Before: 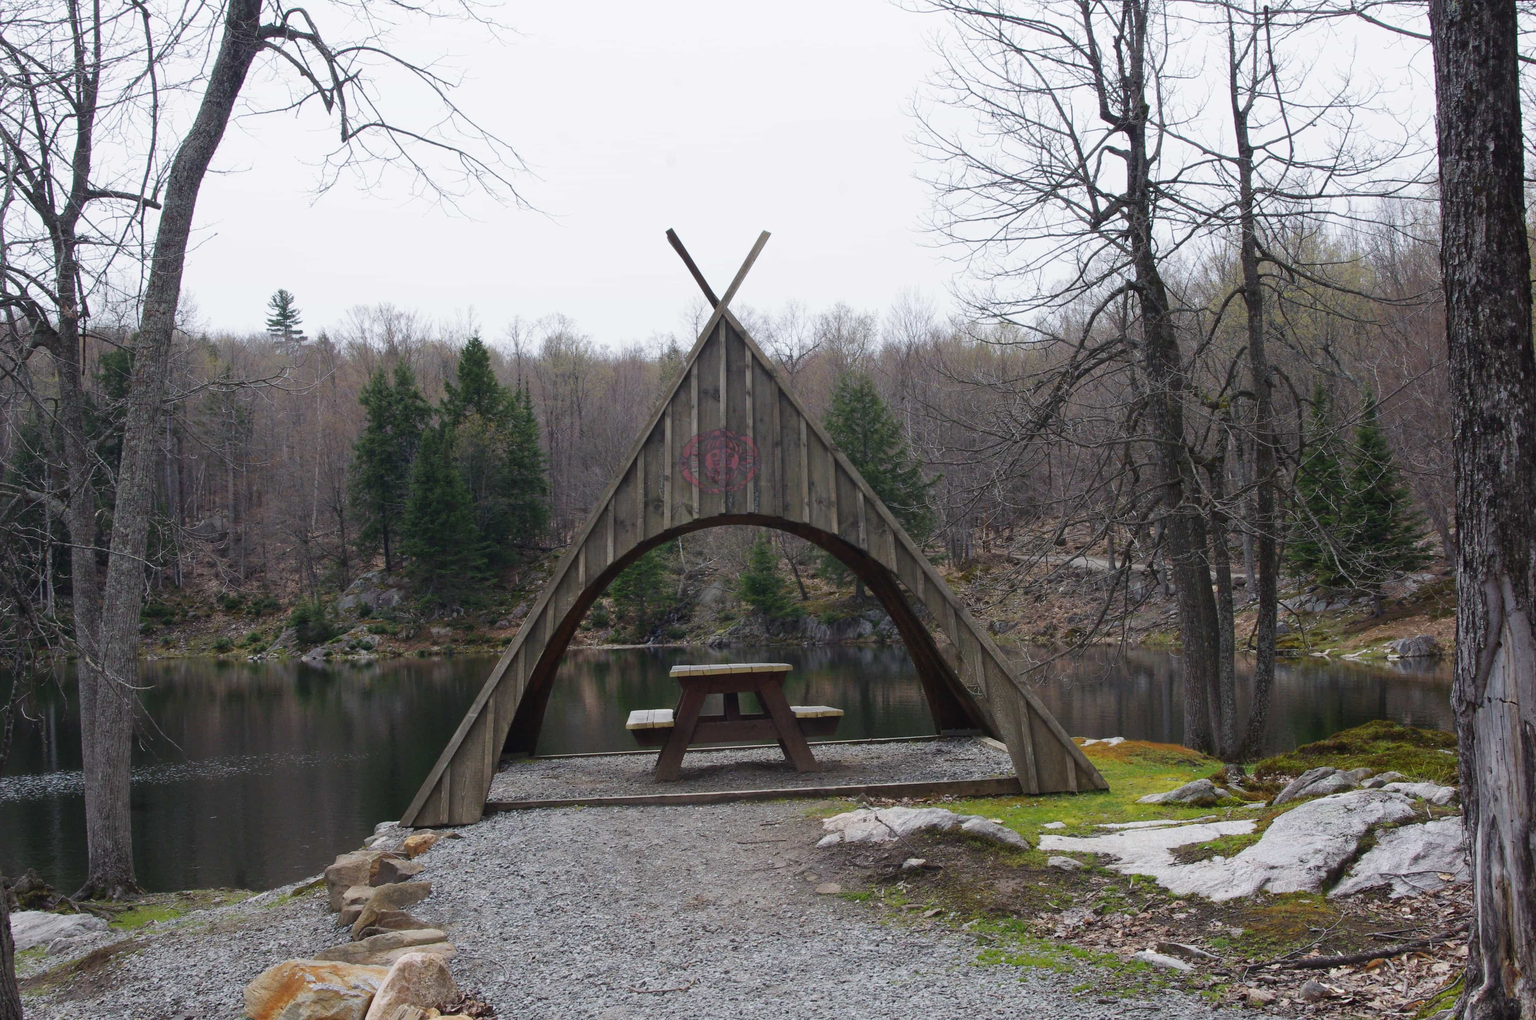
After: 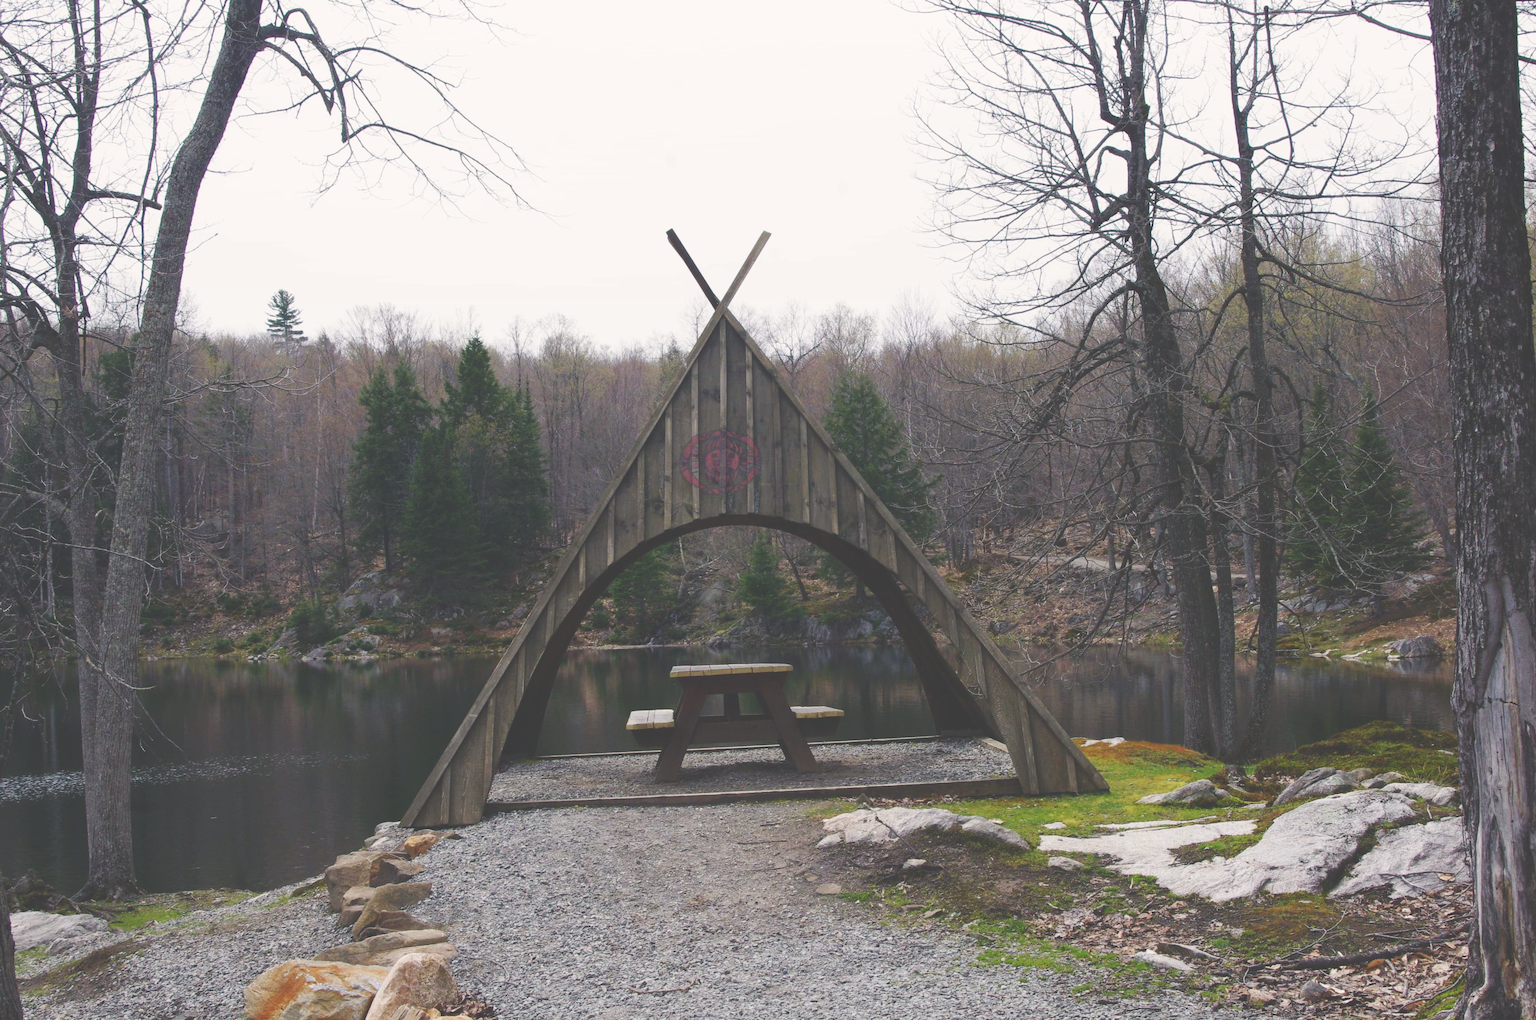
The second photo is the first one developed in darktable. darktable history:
color balance rgb: shadows lift › chroma 2%, shadows lift › hue 250°, power › hue 326.4°, highlights gain › chroma 2%, highlights gain › hue 64.8°, global offset › luminance 0.5%, global offset › hue 58.8°, perceptual saturation grading › highlights -25%, perceptual saturation grading › shadows 30%, global vibrance 15%
tone curve: curves: ch0 [(0, 0) (0.003, 0.224) (0.011, 0.229) (0.025, 0.234) (0.044, 0.242) (0.069, 0.249) (0.1, 0.256) (0.136, 0.265) (0.177, 0.285) (0.224, 0.304) (0.277, 0.337) (0.335, 0.385) (0.399, 0.435) (0.468, 0.507) (0.543, 0.59) (0.623, 0.674) (0.709, 0.763) (0.801, 0.852) (0.898, 0.931) (1, 1)], preserve colors none
